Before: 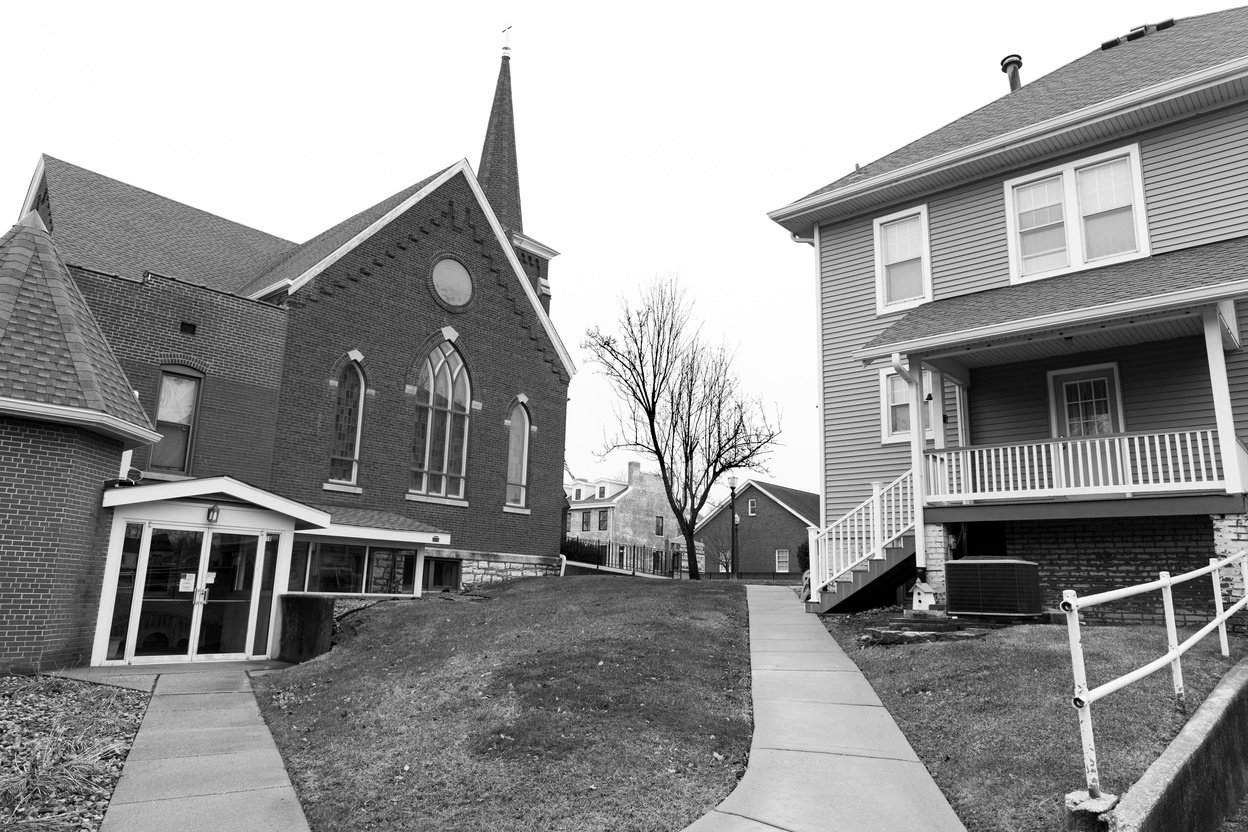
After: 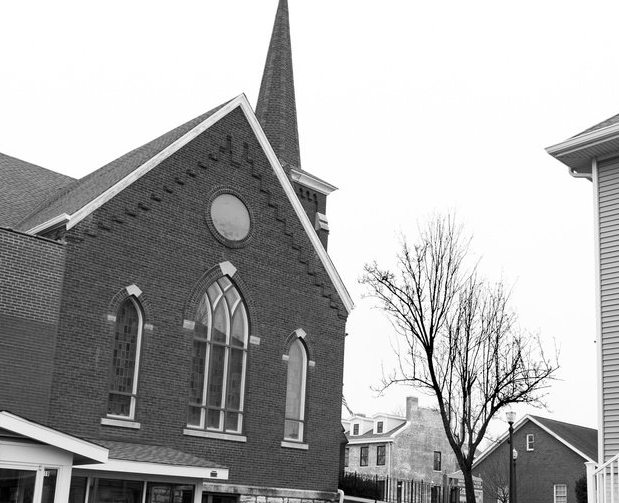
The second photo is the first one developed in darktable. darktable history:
crop: left 17.861%, top 7.827%, right 32.509%, bottom 31.687%
